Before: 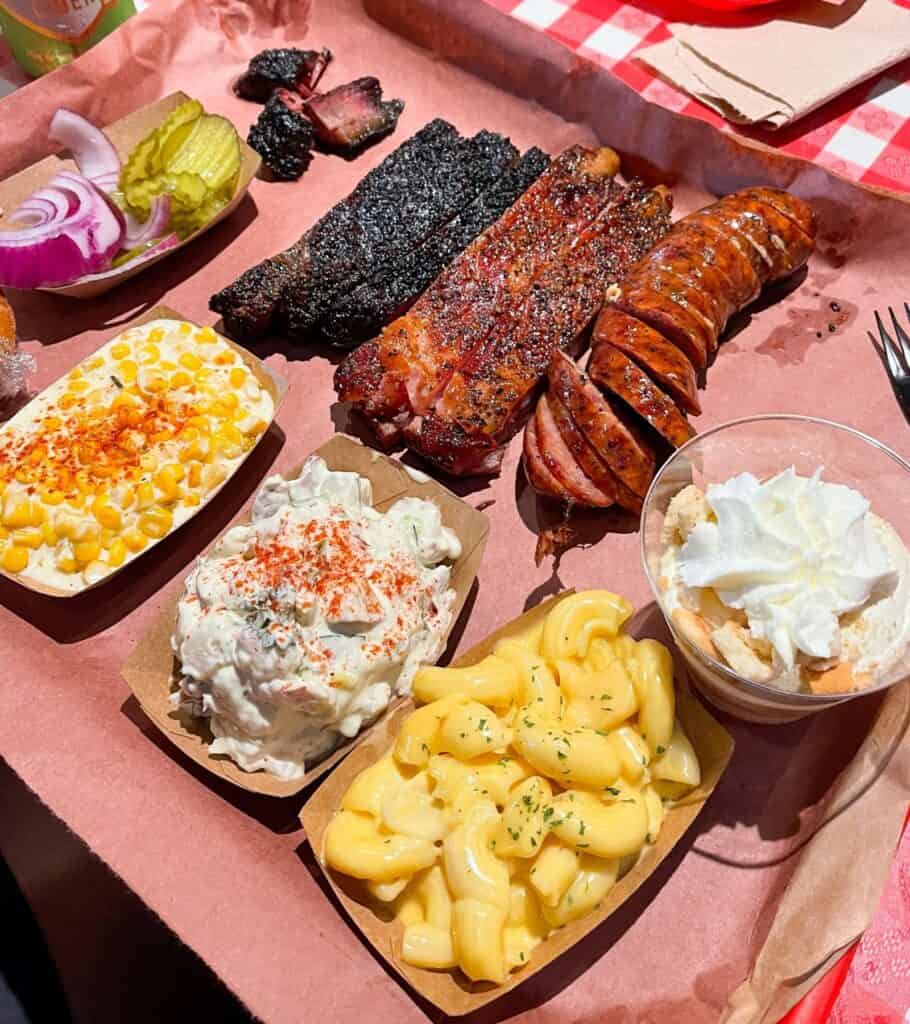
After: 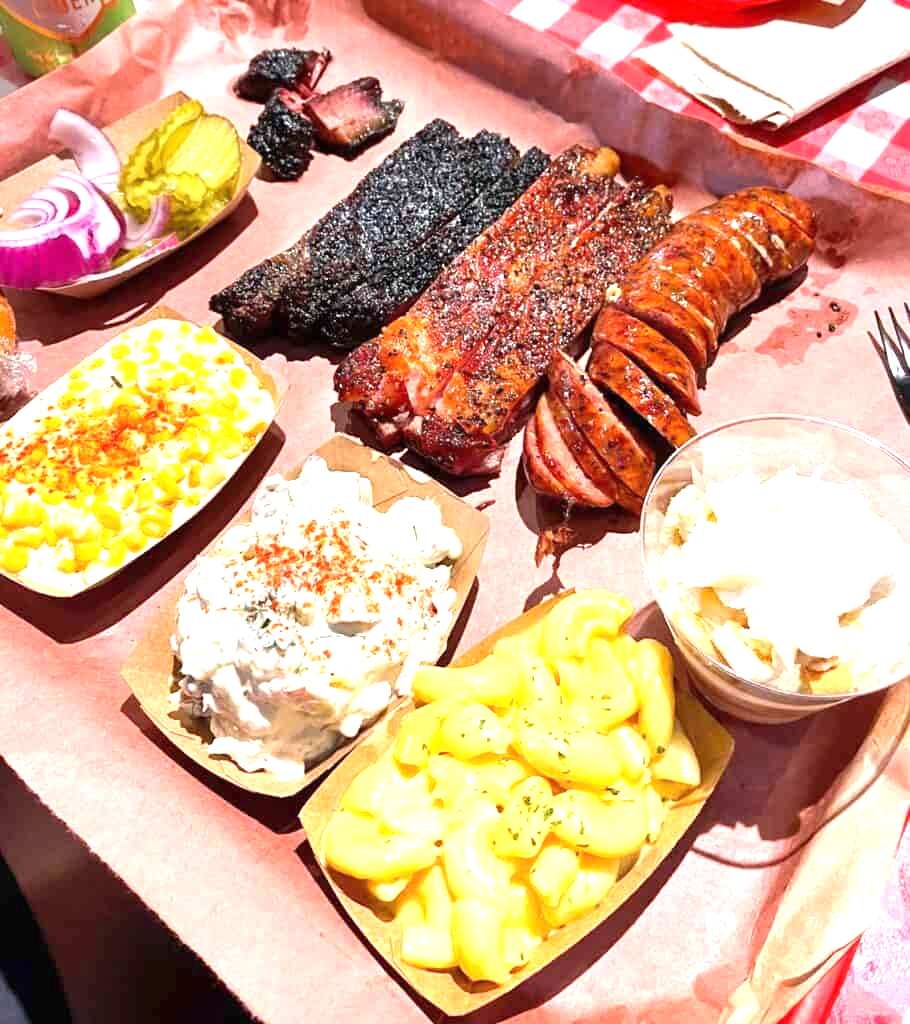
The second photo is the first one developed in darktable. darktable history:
exposure: black level correction 0, exposure 1.5 EV, compensate highlight preservation false
graduated density: on, module defaults
